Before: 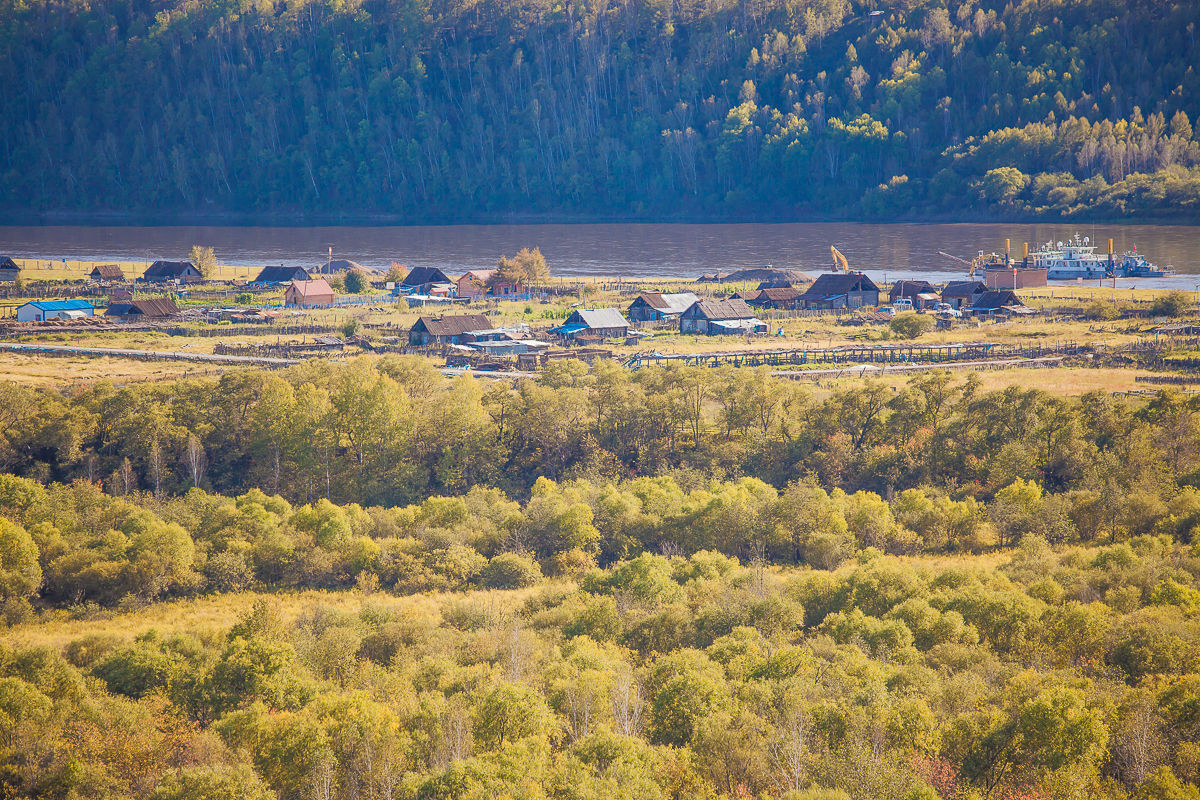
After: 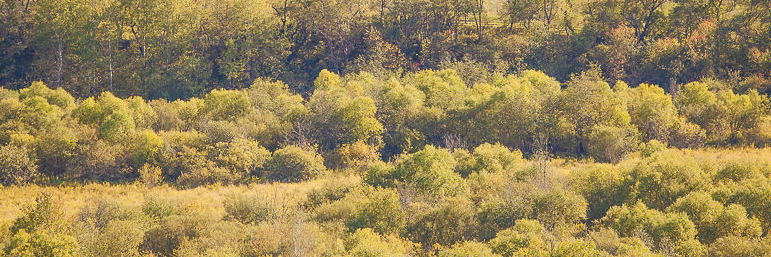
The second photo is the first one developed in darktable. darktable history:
crop: left 18.165%, top 50.881%, right 17.523%, bottom 16.923%
